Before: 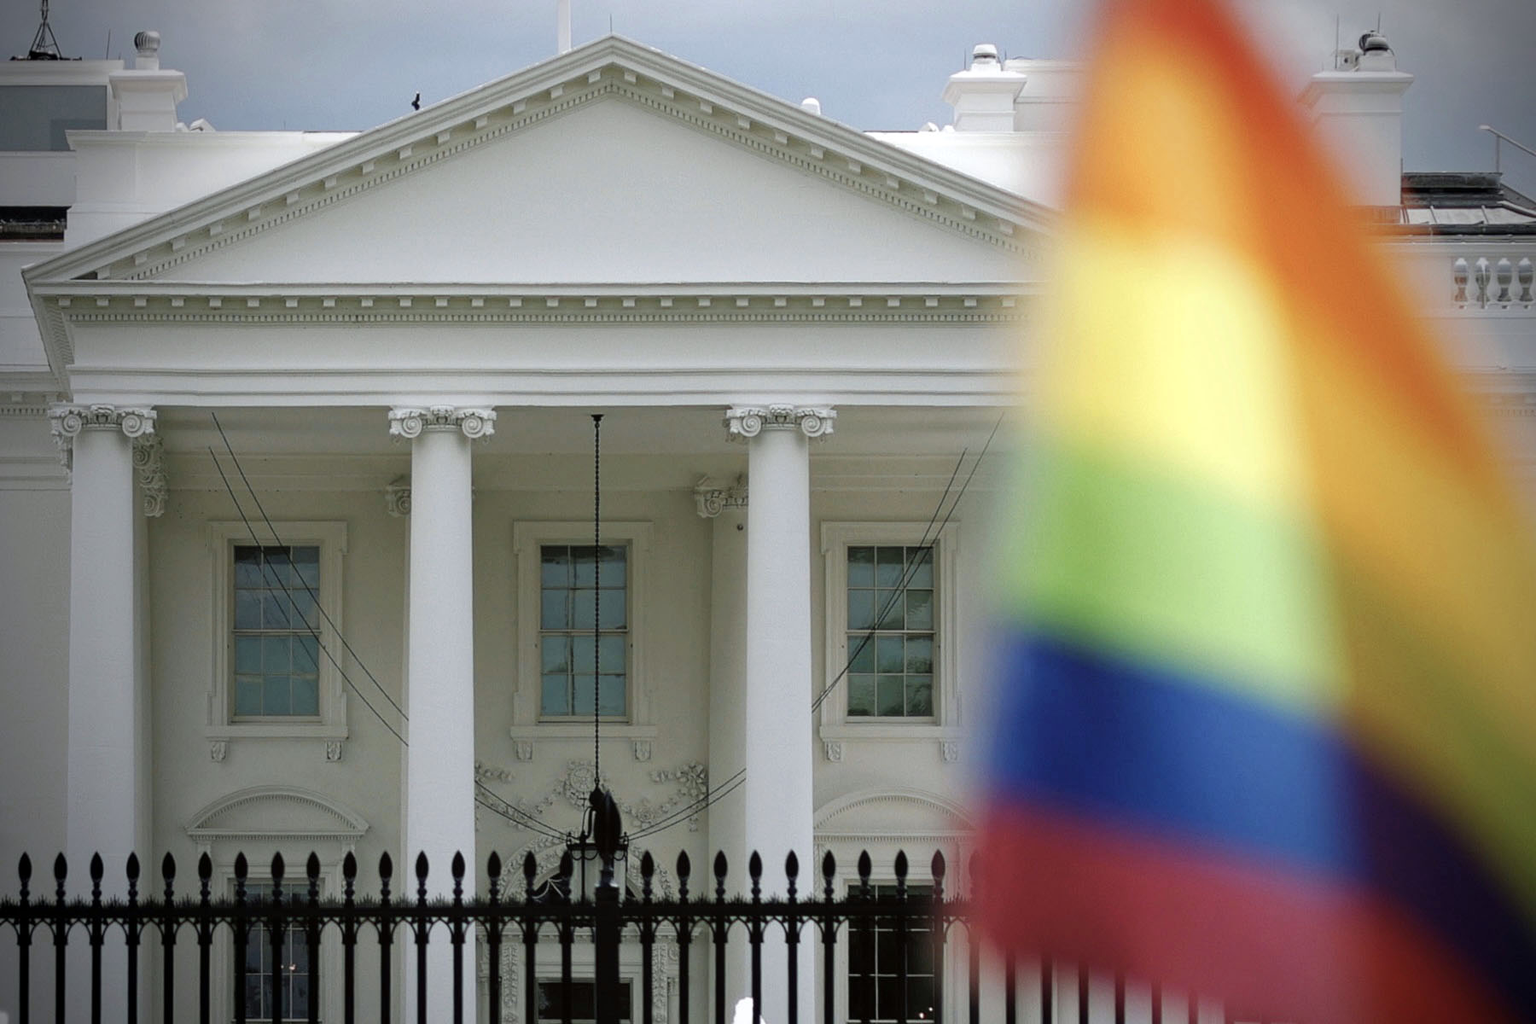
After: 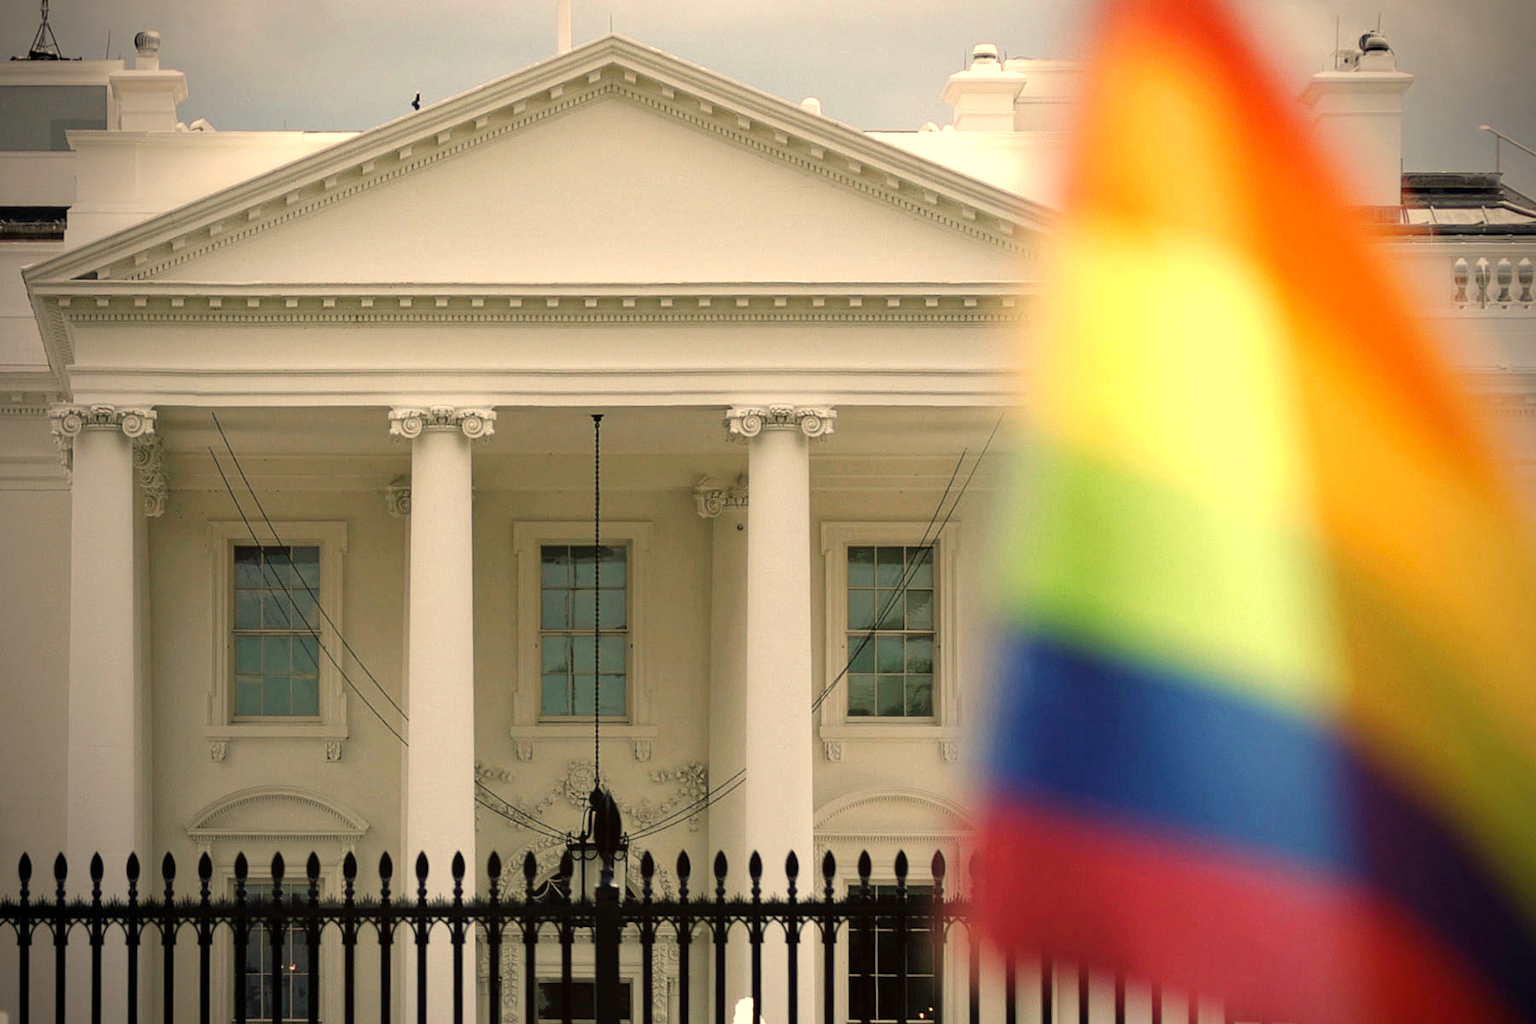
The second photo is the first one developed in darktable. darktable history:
exposure: exposure 0.29 EV, compensate highlight preservation false
white balance: red 1.123, blue 0.83
